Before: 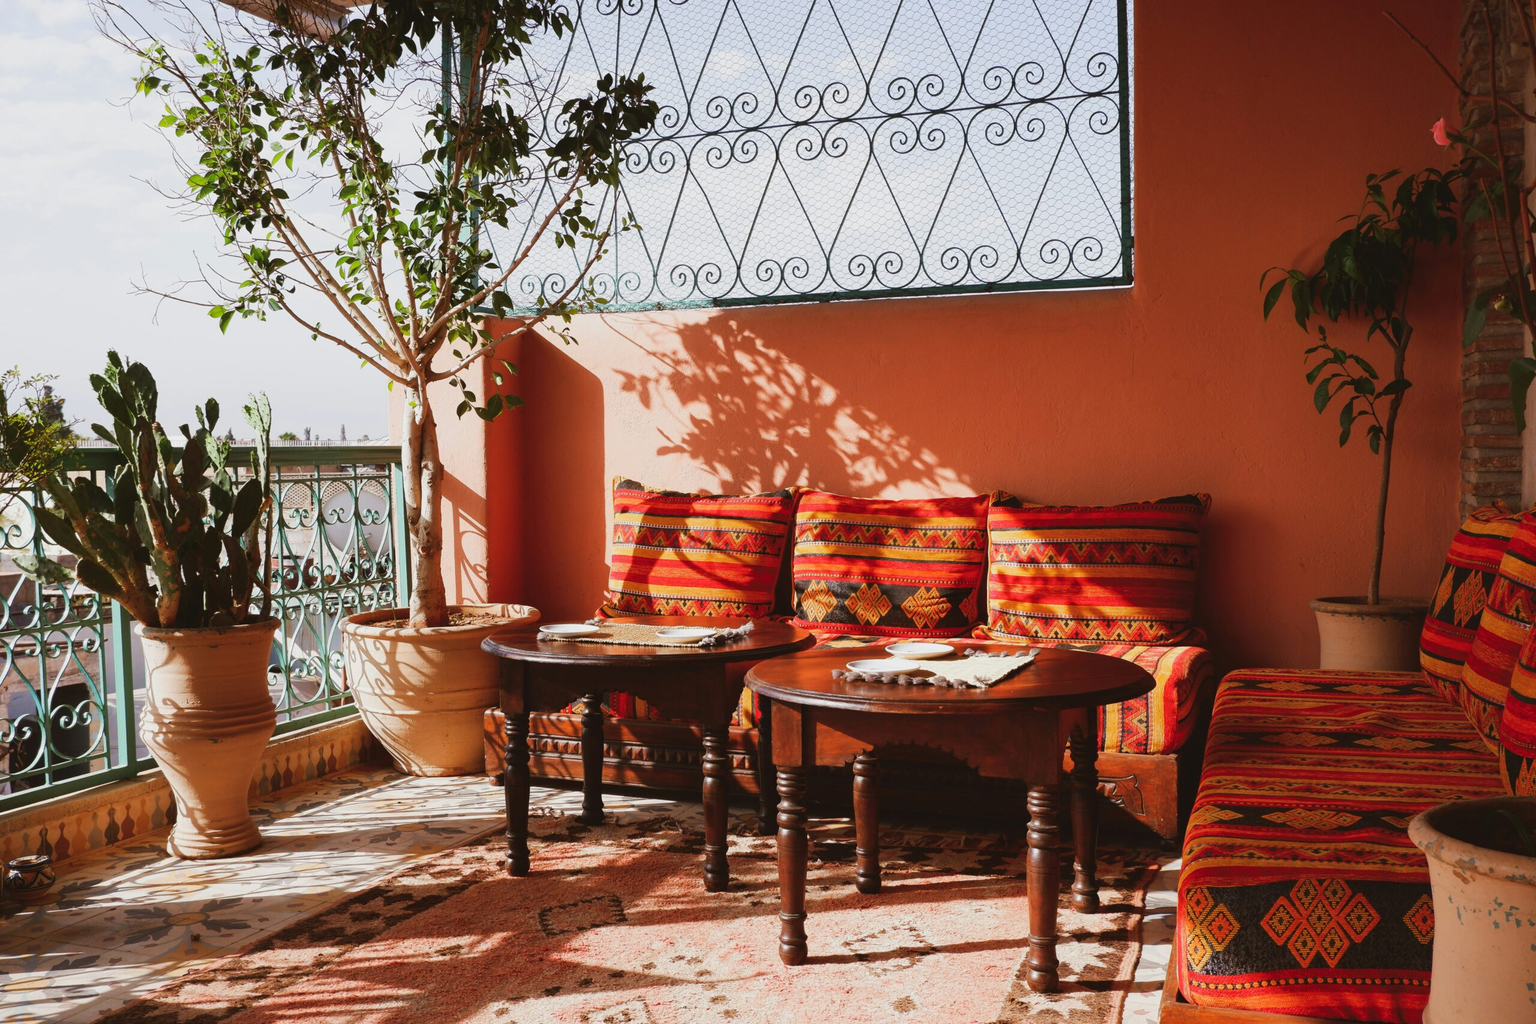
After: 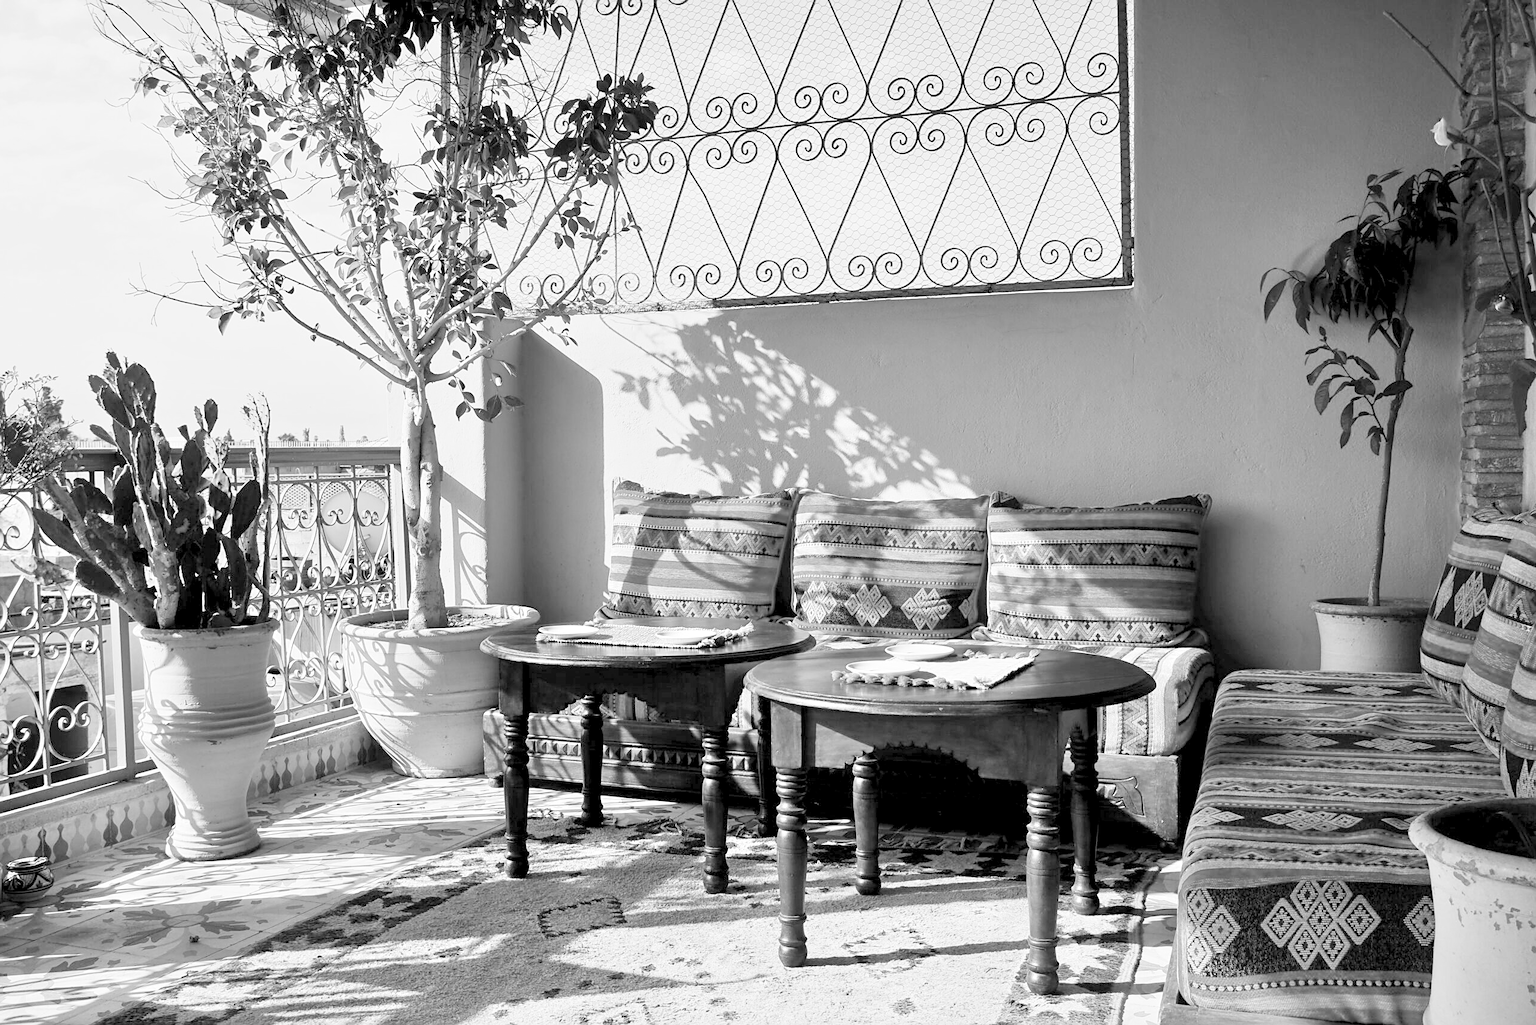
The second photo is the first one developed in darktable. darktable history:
rgb levels: levels [[0.013, 0.434, 0.89], [0, 0.5, 1], [0, 0.5, 1]]
crop and rotate: left 0.126%
tone equalizer: -7 EV 0.15 EV, -6 EV 0.6 EV, -5 EV 1.15 EV, -4 EV 1.33 EV, -3 EV 1.15 EV, -2 EV 0.6 EV, -1 EV 0.15 EV, mask exposure compensation -0.5 EV
sharpen: on, module defaults
contrast brightness saturation: contrast 0.2, brightness 0.16, saturation 0.22
exposure: compensate highlight preservation false
monochrome: a 32, b 64, size 2.3
